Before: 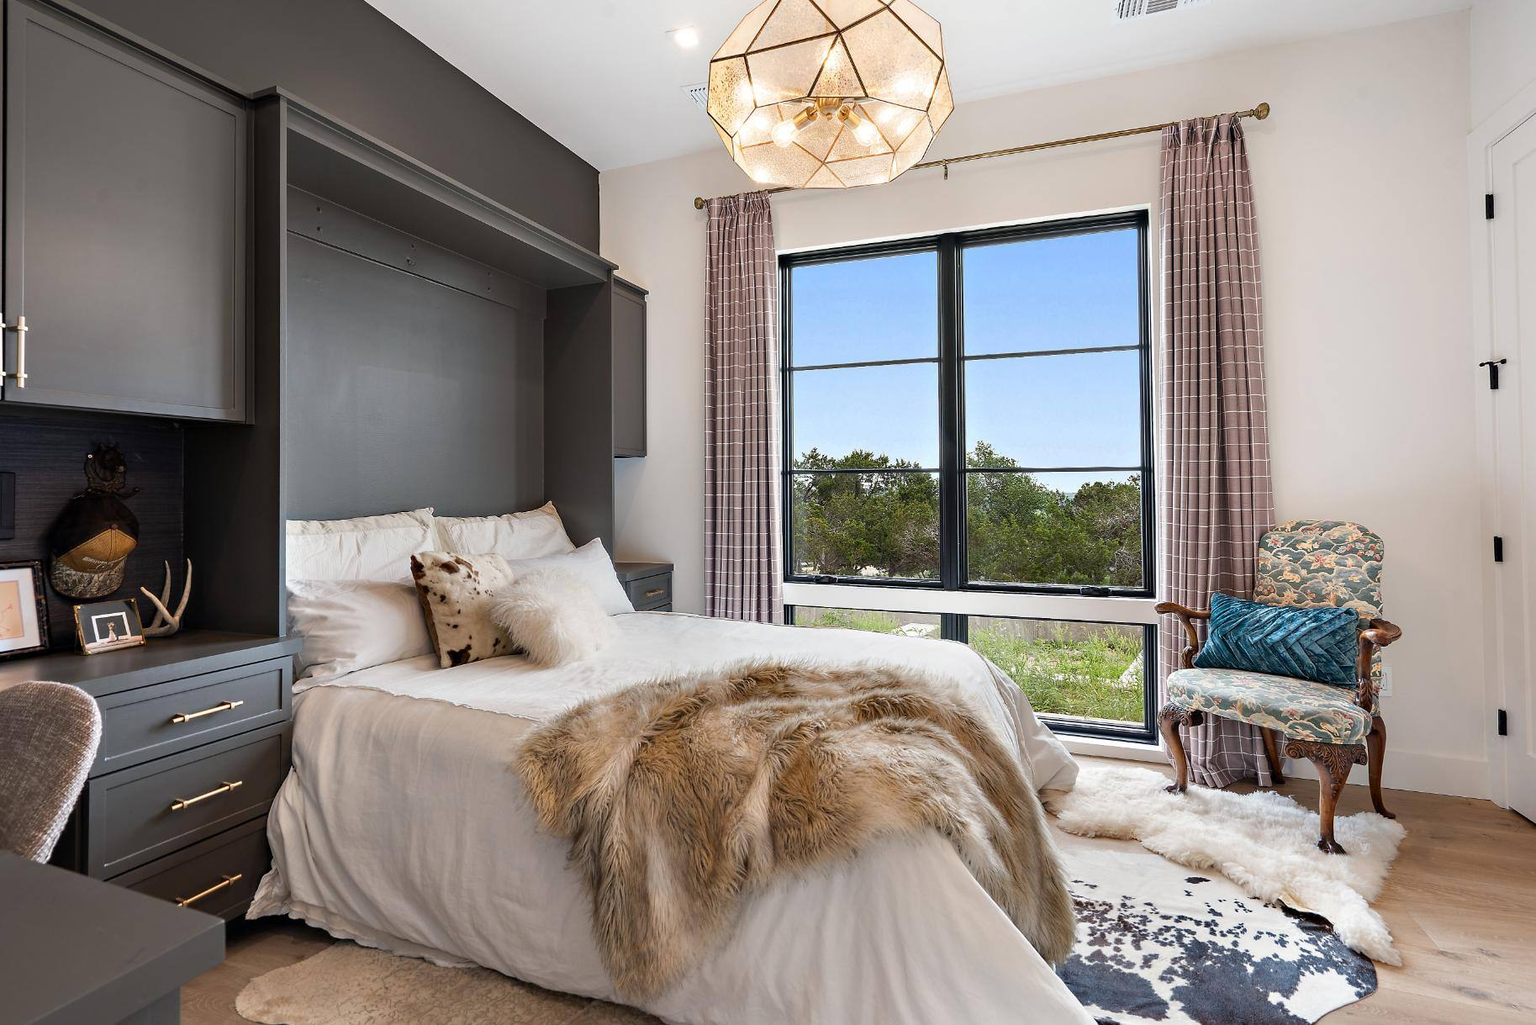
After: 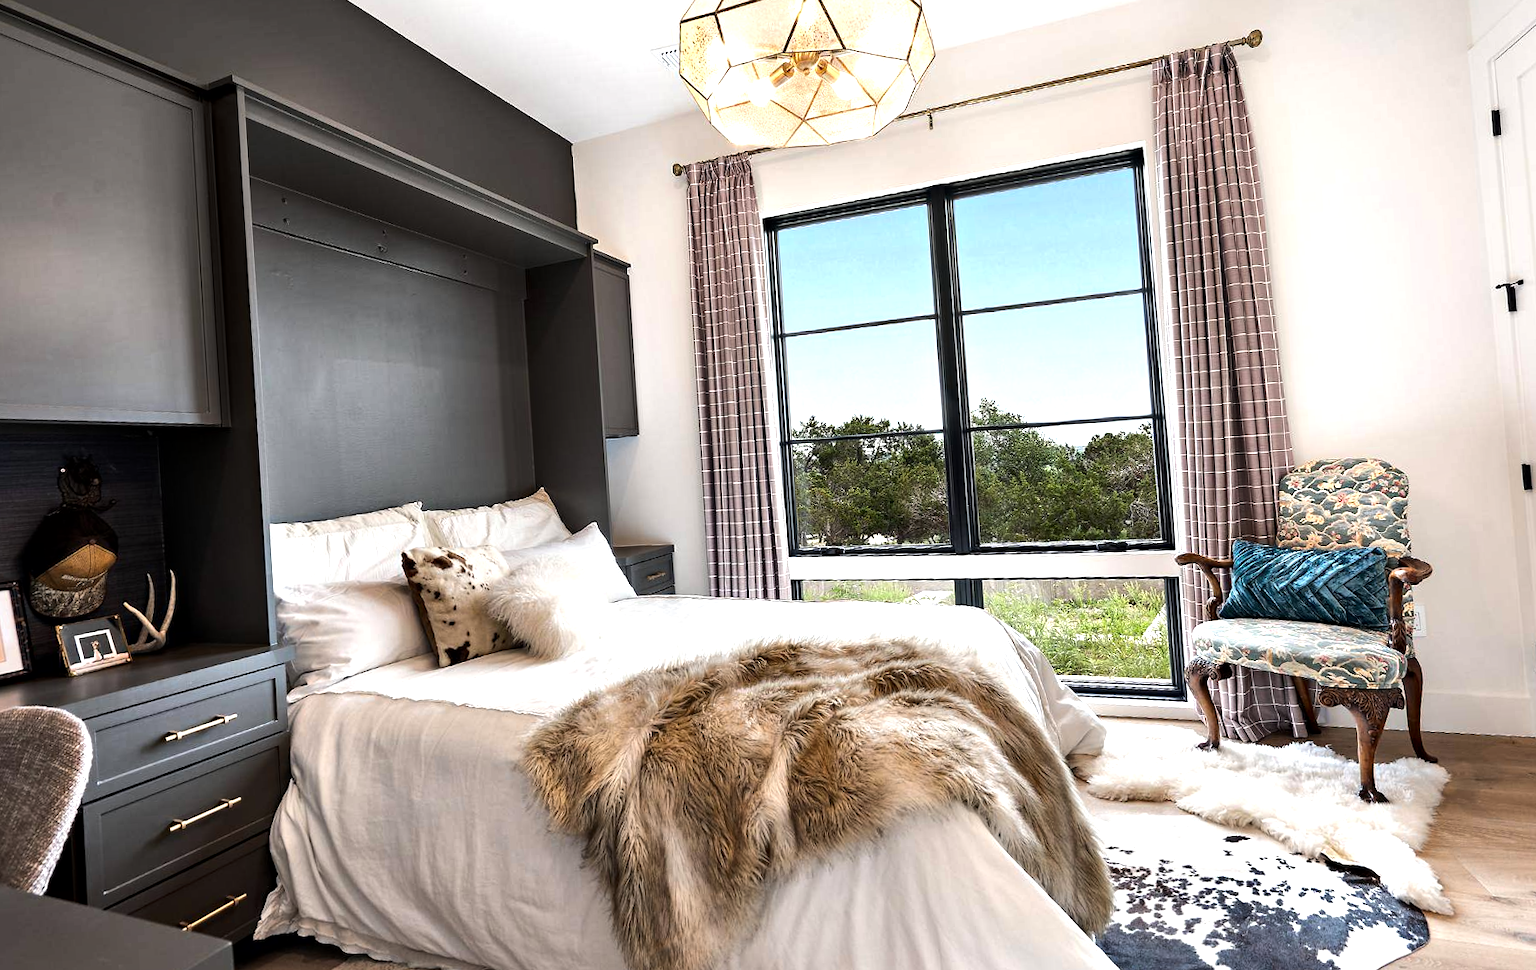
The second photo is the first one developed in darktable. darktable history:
rotate and perspective: rotation -3.52°, crop left 0.036, crop right 0.964, crop top 0.081, crop bottom 0.919
tone equalizer: -8 EV -0.75 EV, -7 EV -0.7 EV, -6 EV -0.6 EV, -5 EV -0.4 EV, -3 EV 0.4 EV, -2 EV 0.6 EV, -1 EV 0.7 EV, +0 EV 0.75 EV, edges refinement/feathering 500, mask exposure compensation -1.57 EV, preserve details no
local contrast: mode bilateral grid, contrast 20, coarseness 50, detail 132%, midtone range 0.2
